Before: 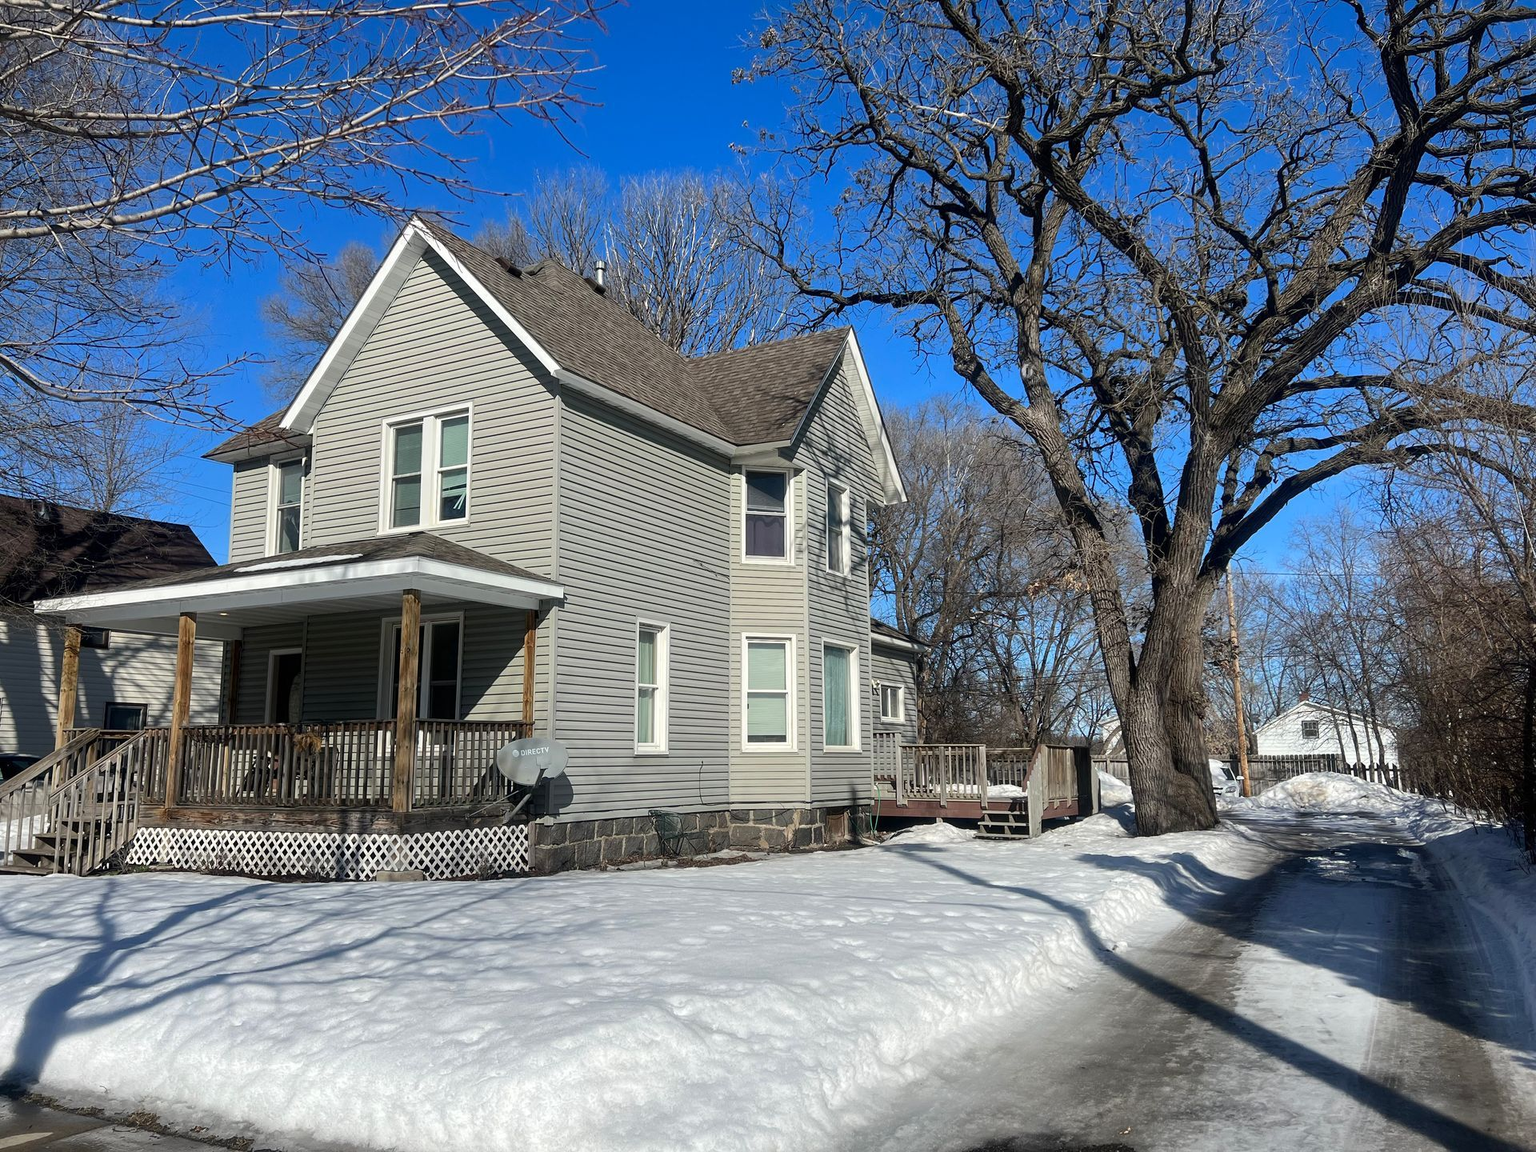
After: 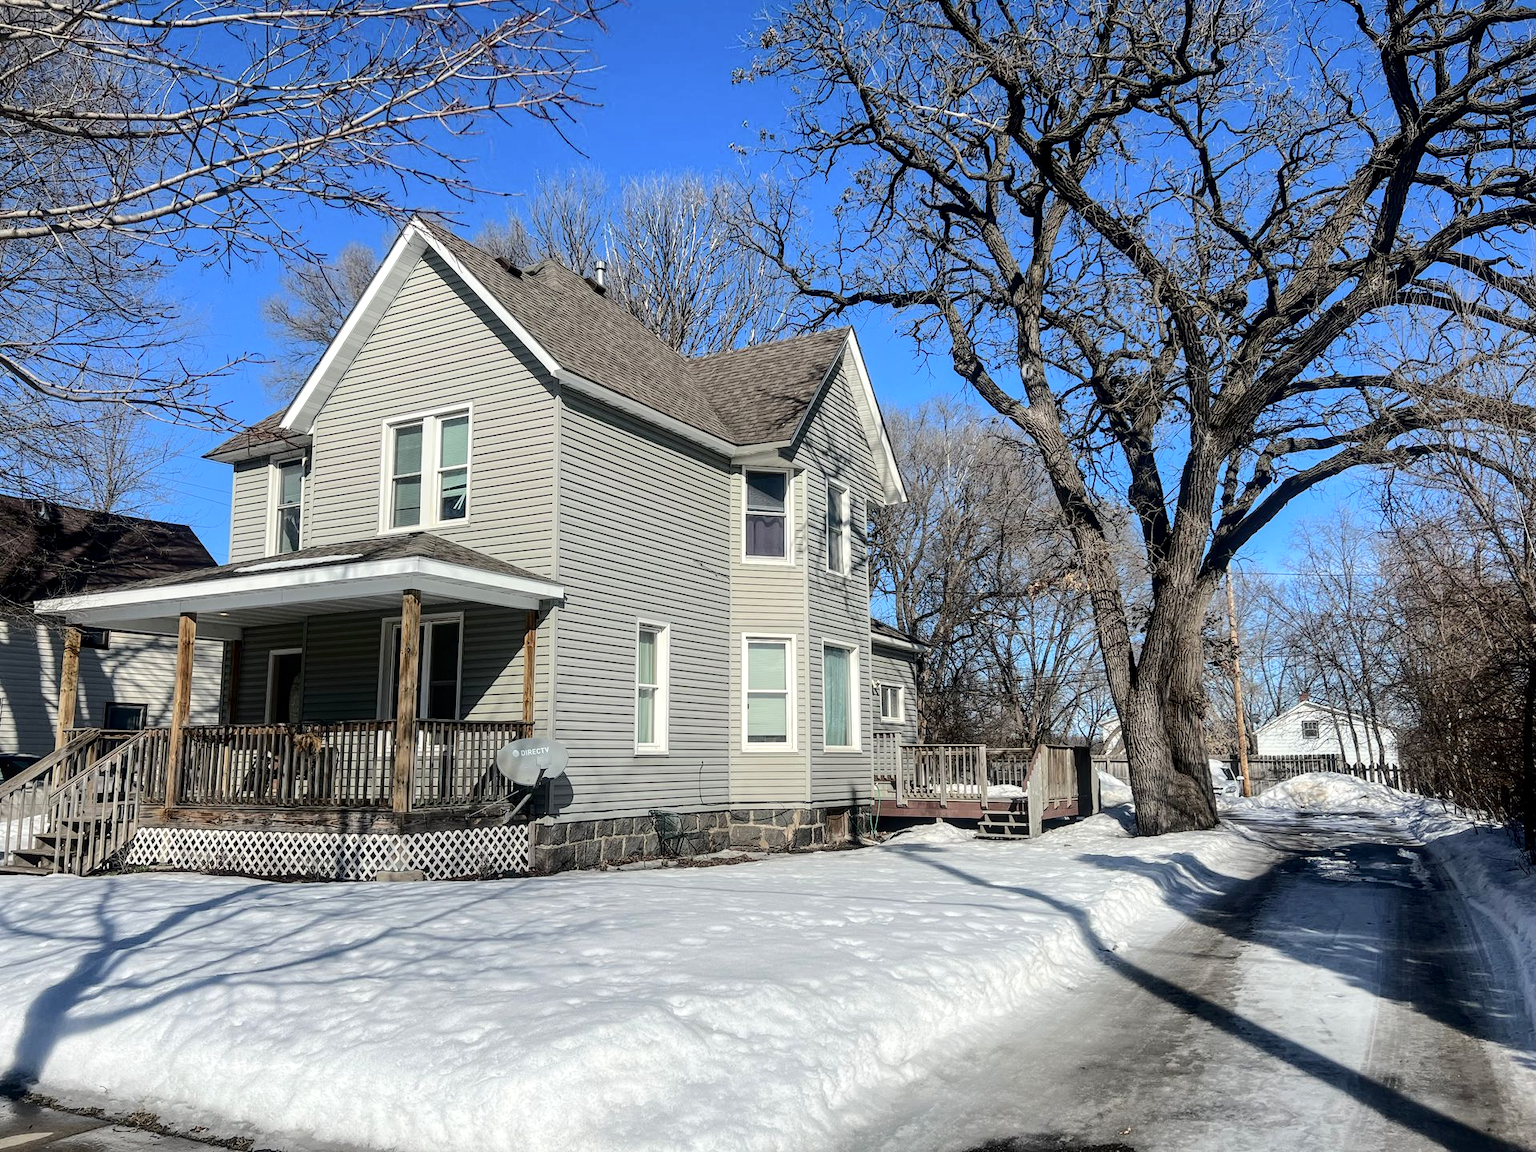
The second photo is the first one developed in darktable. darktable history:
local contrast: on, module defaults
tone curve: curves: ch0 [(0, 0) (0.003, 0.002) (0.011, 0.008) (0.025, 0.016) (0.044, 0.026) (0.069, 0.04) (0.1, 0.061) (0.136, 0.104) (0.177, 0.15) (0.224, 0.22) (0.277, 0.307) (0.335, 0.399) (0.399, 0.492) (0.468, 0.575) (0.543, 0.638) (0.623, 0.701) (0.709, 0.778) (0.801, 0.85) (0.898, 0.934) (1, 1)], color space Lab, independent channels, preserve colors none
